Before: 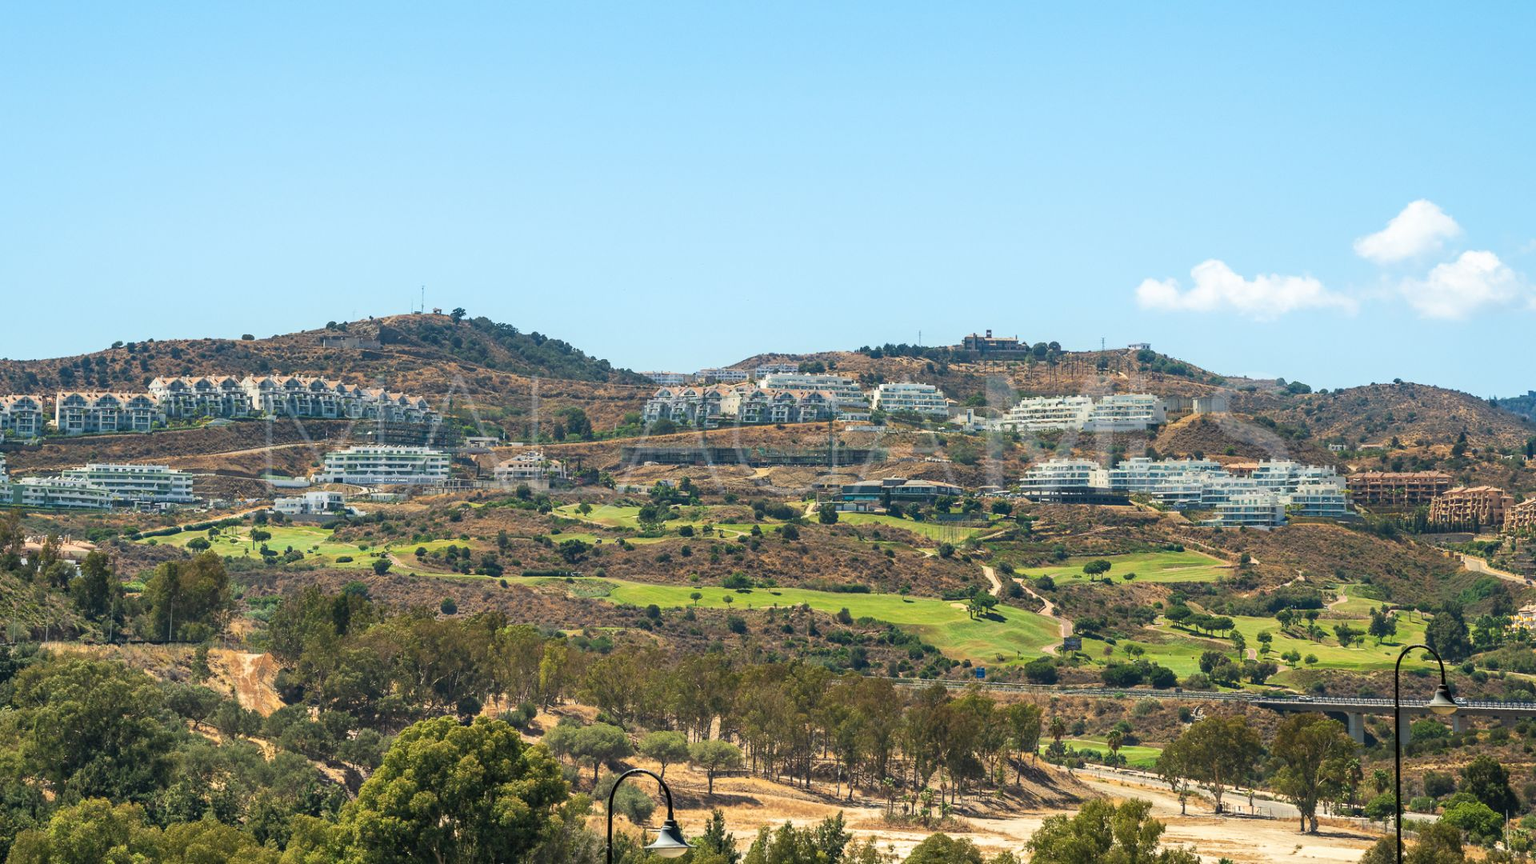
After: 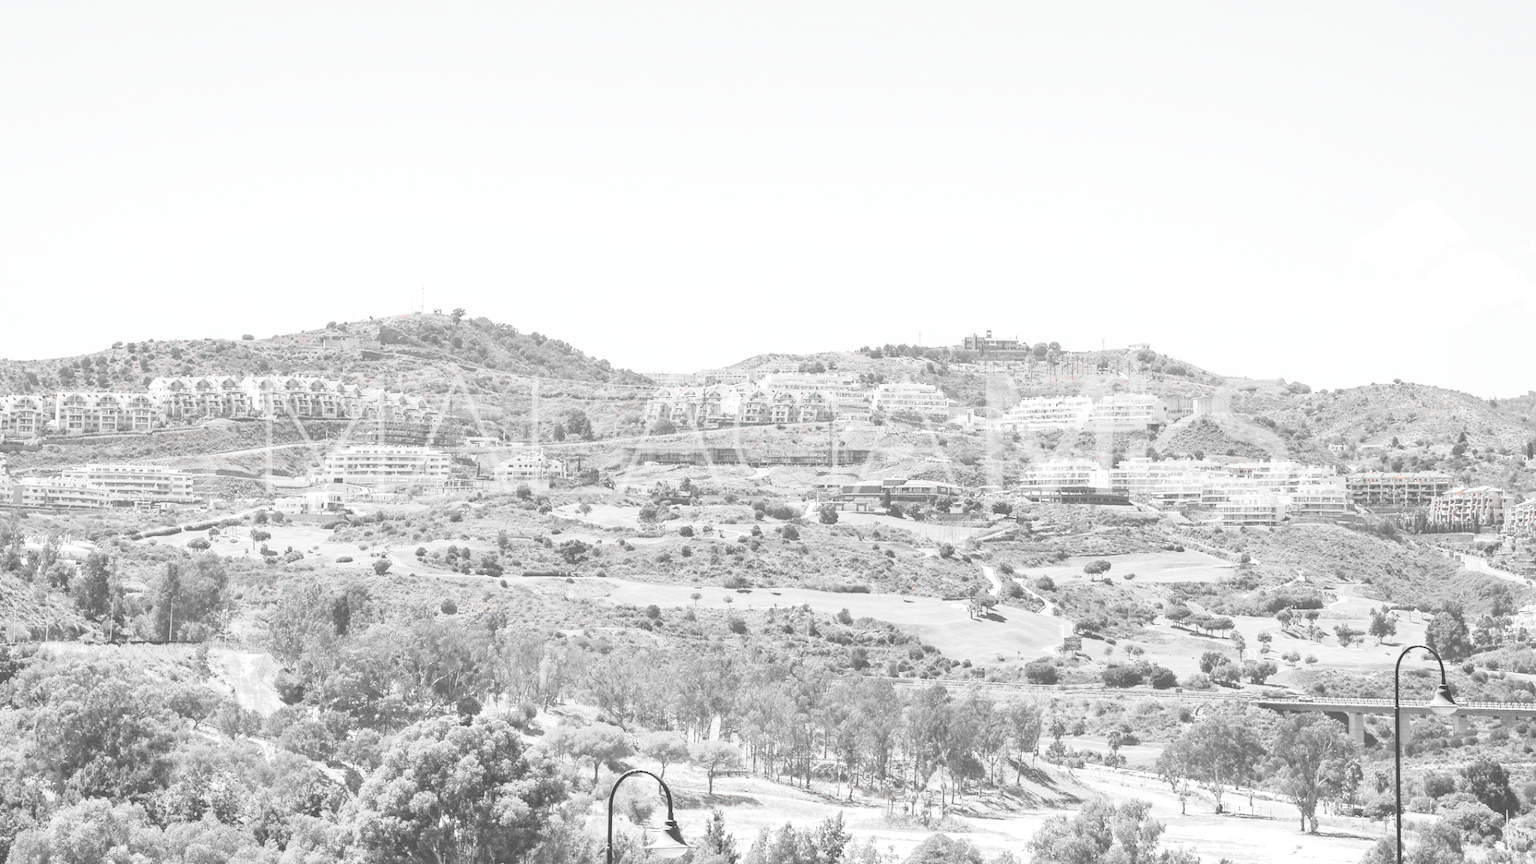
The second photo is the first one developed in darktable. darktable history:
tone curve: curves: ch0 [(0, 0.021) (0.104, 0.093) (0.236, 0.234) (0.456, 0.566) (0.647, 0.78) (0.864, 0.9) (1, 0.932)]; ch1 [(0, 0) (0.353, 0.344) (0.43, 0.401) (0.479, 0.476) (0.502, 0.504) (0.544, 0.534) (0.566, 0.566) (0.612, 0.621) (0.657, 0.679) (1, 1)]; ch2 [(0, 0) (0.34, 0.314) (0.434, 0.43) (0.5, 0.498) (0.528, 0.536) (0.56, 0.576) (0.595, 0.638) (0.644, 0.729) (1, 1)], color space Lab, independent channels, preserve colors none
color zones: curves: ch1 [(0, 0.006) (0.094, 0.285) (0.171, 0.001) (0.429, 0.001) (0.571, 0.003) (0.714, 0.004) (0.857, 0.004) (1, 0.006)]
exposure: black level correction -0.023, exposure 1.396 EV, compensate exposure bias true, compensate highlight preservation false
color balance rgb: perceptual saturation grading › global saturation 25.168%
